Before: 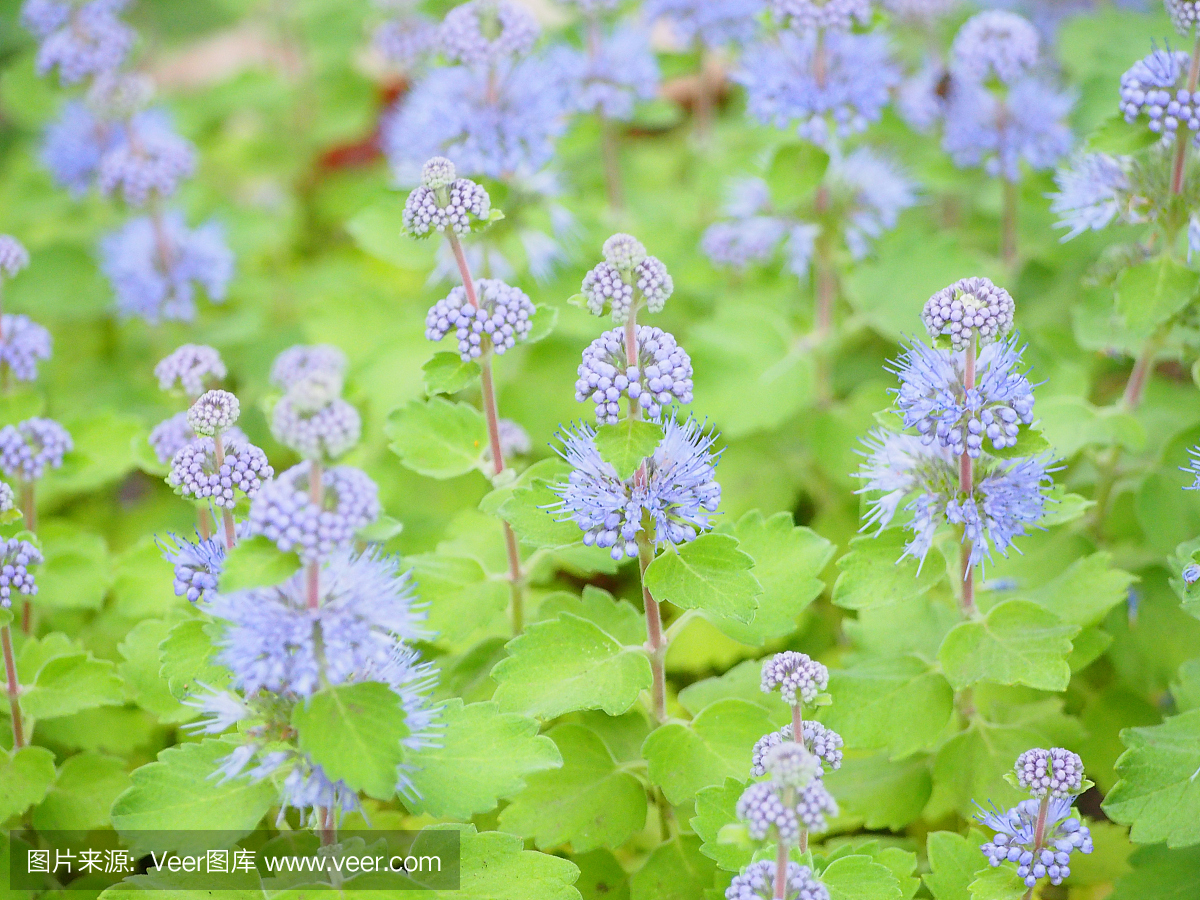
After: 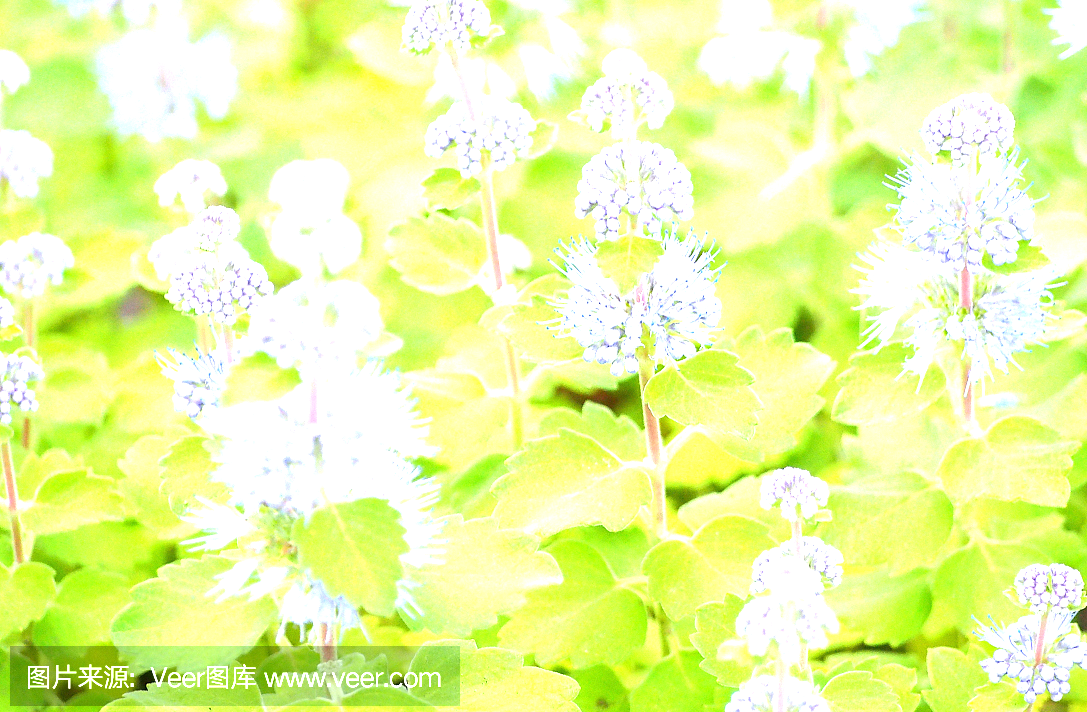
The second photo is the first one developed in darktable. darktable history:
exposure: exposure 1.523 EV, compensate highlight preservation false
crop: top 20.507%, right 9.337%, bottom 0.317%
